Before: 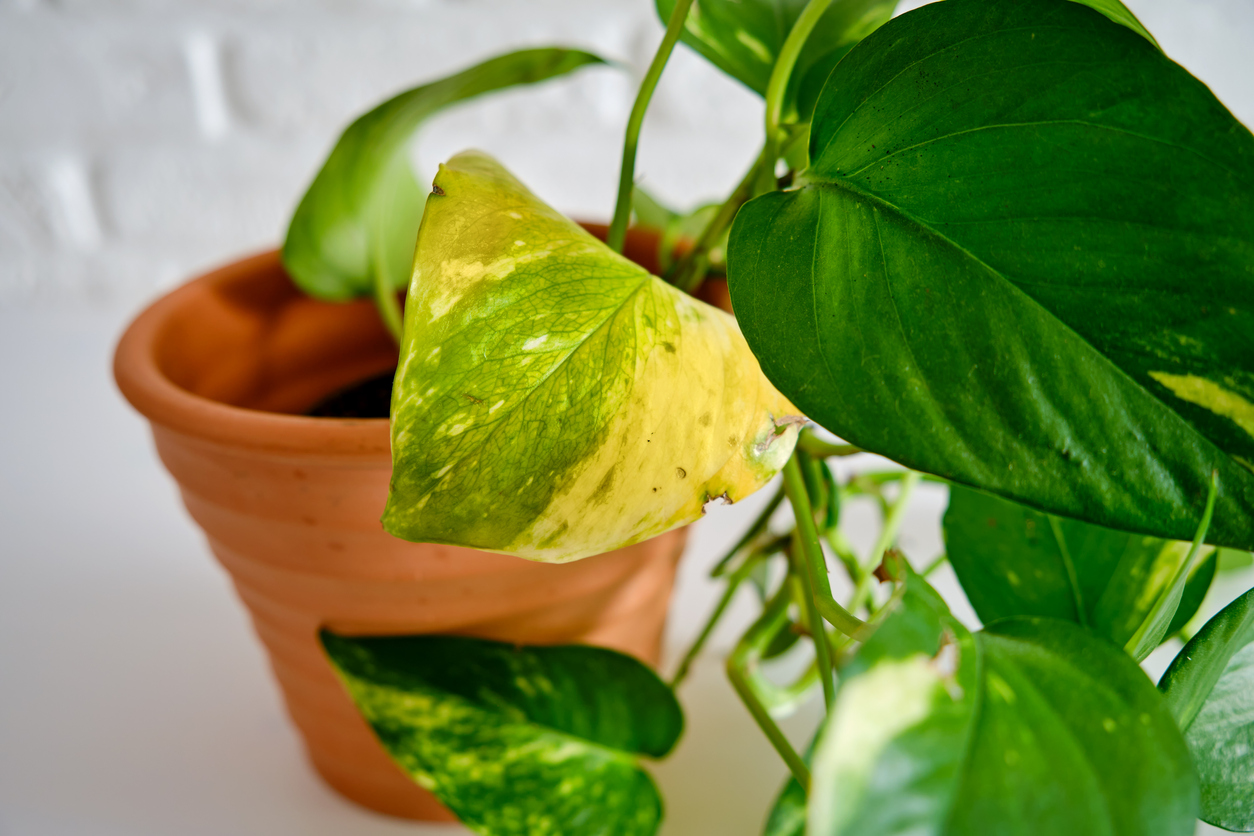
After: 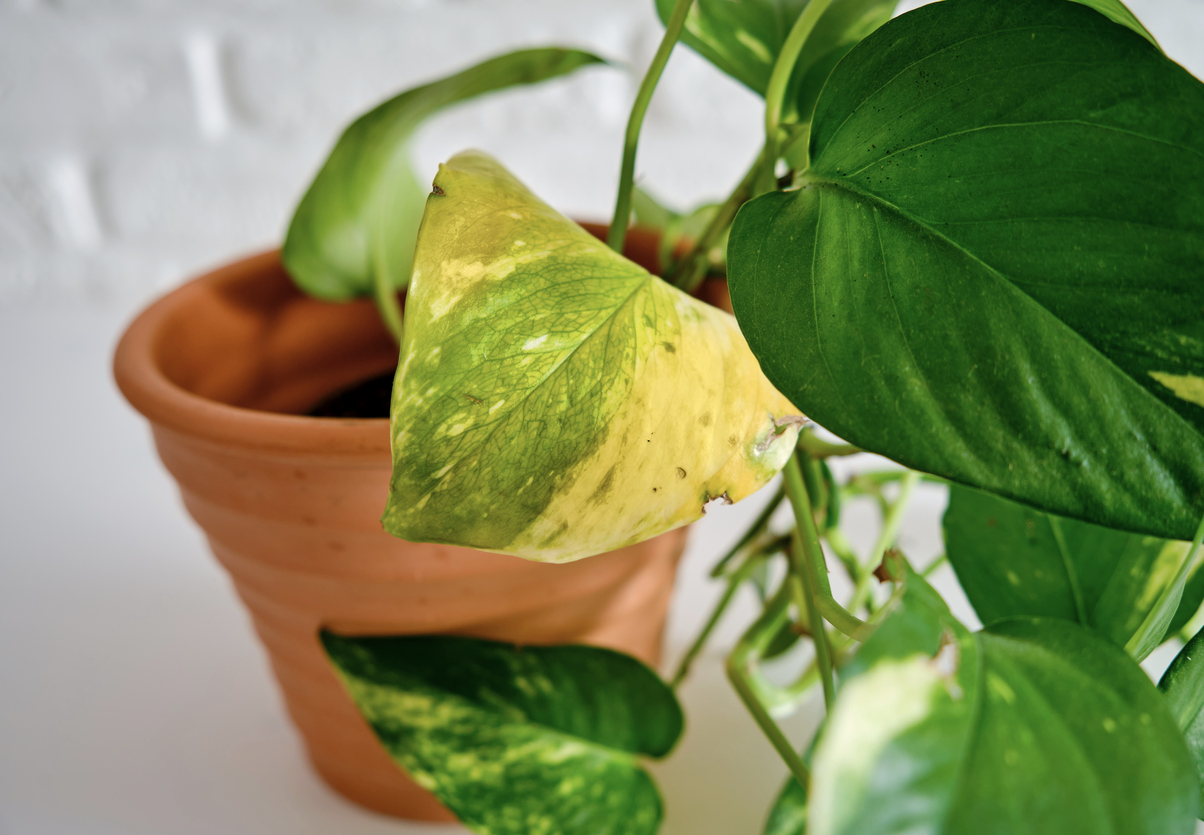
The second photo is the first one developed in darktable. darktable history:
crop: right 3.954%, bottom 0.018%
color correction: highlights b* 0.023, saturation 0.815
